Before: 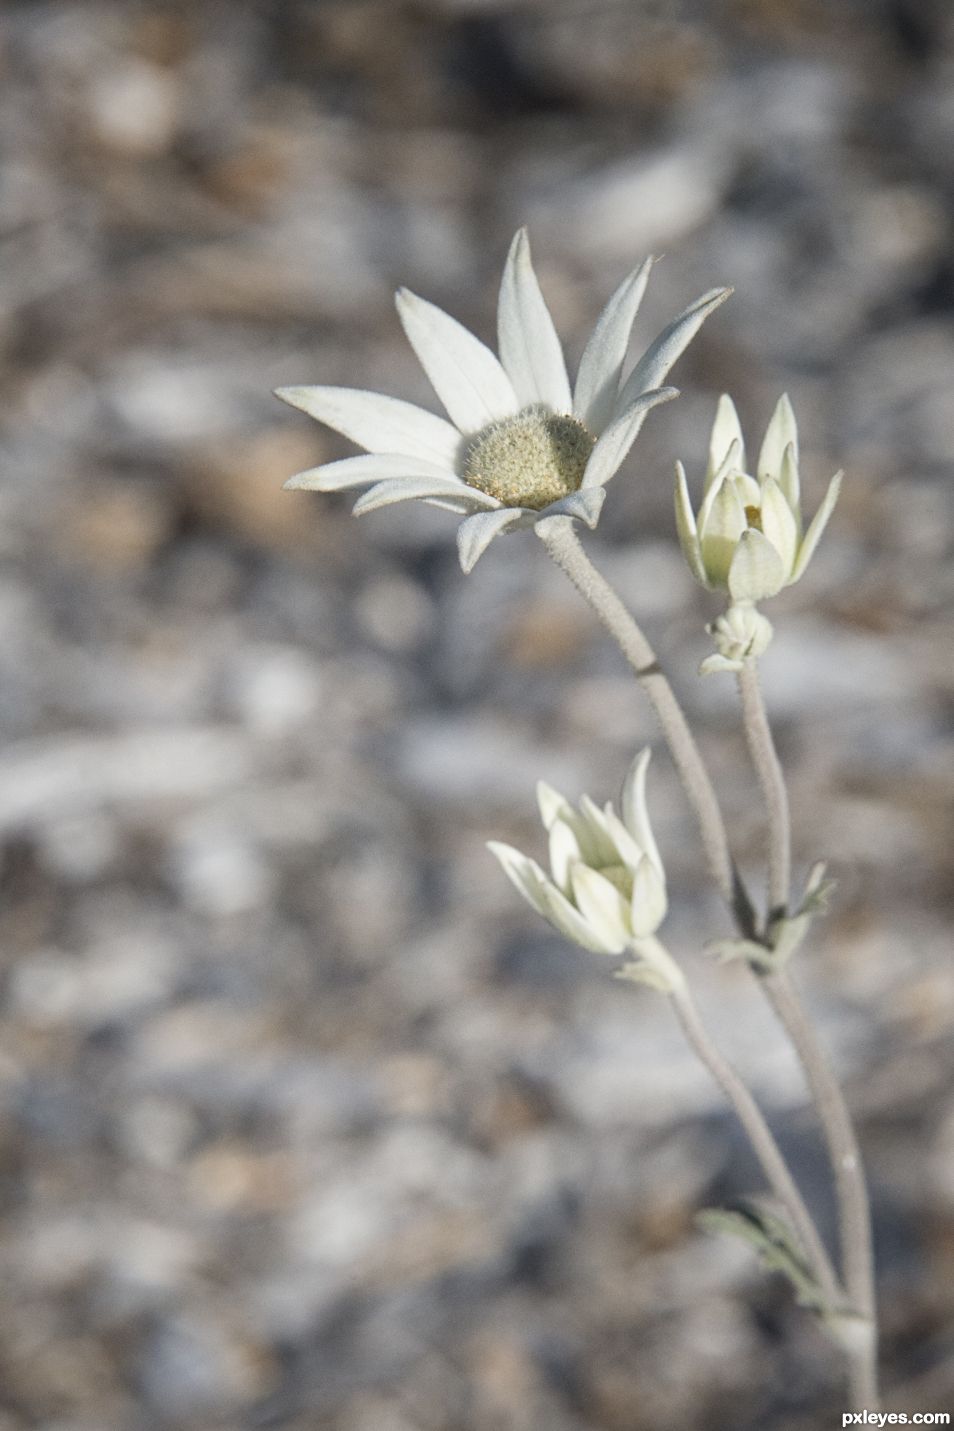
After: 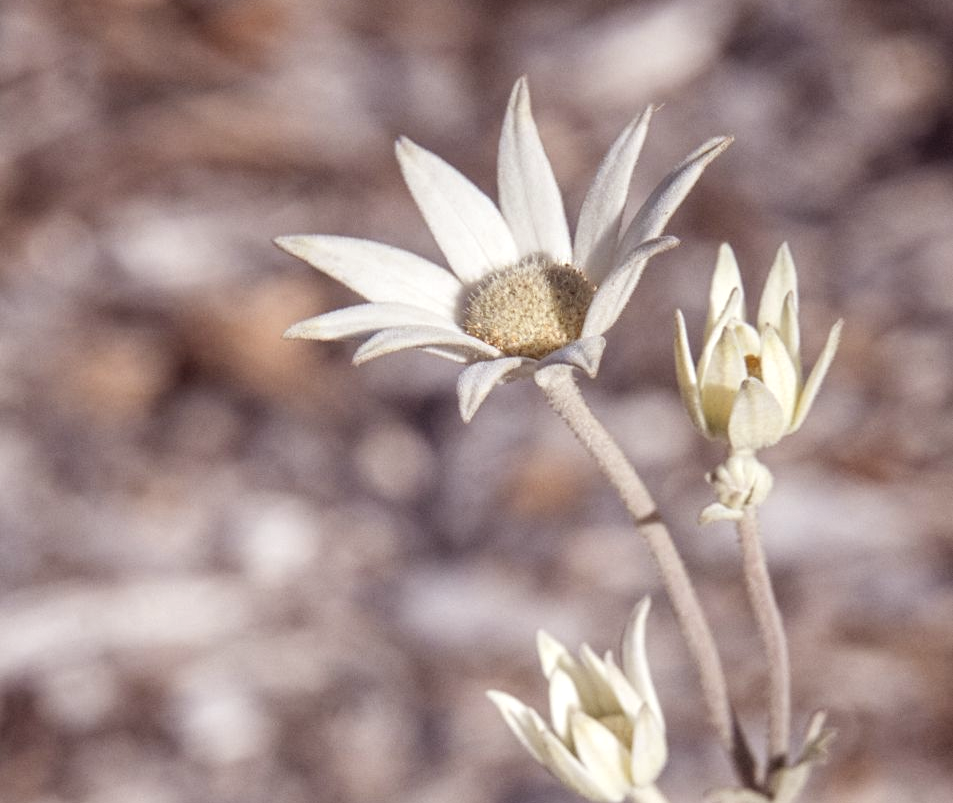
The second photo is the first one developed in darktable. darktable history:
local contrast: detail 130%
rgb levels: mode RGB, independent channels, levels [[0, 0.474, 1], [0, 0.5, 1], [0, 0.5, 1]]
crop and rotate: top 10.605%, bottom 33.274%
color zones: curves: ch1 [(0.309, 0.524) (0.41, 0.329) (0.508, 0.509)]; ch2 [(0.25, 0.457) (0.75, 0.5)]
white balance: emerald 1
rotate and perspective: automatic cropping original format, crop left 0, crop top 0
